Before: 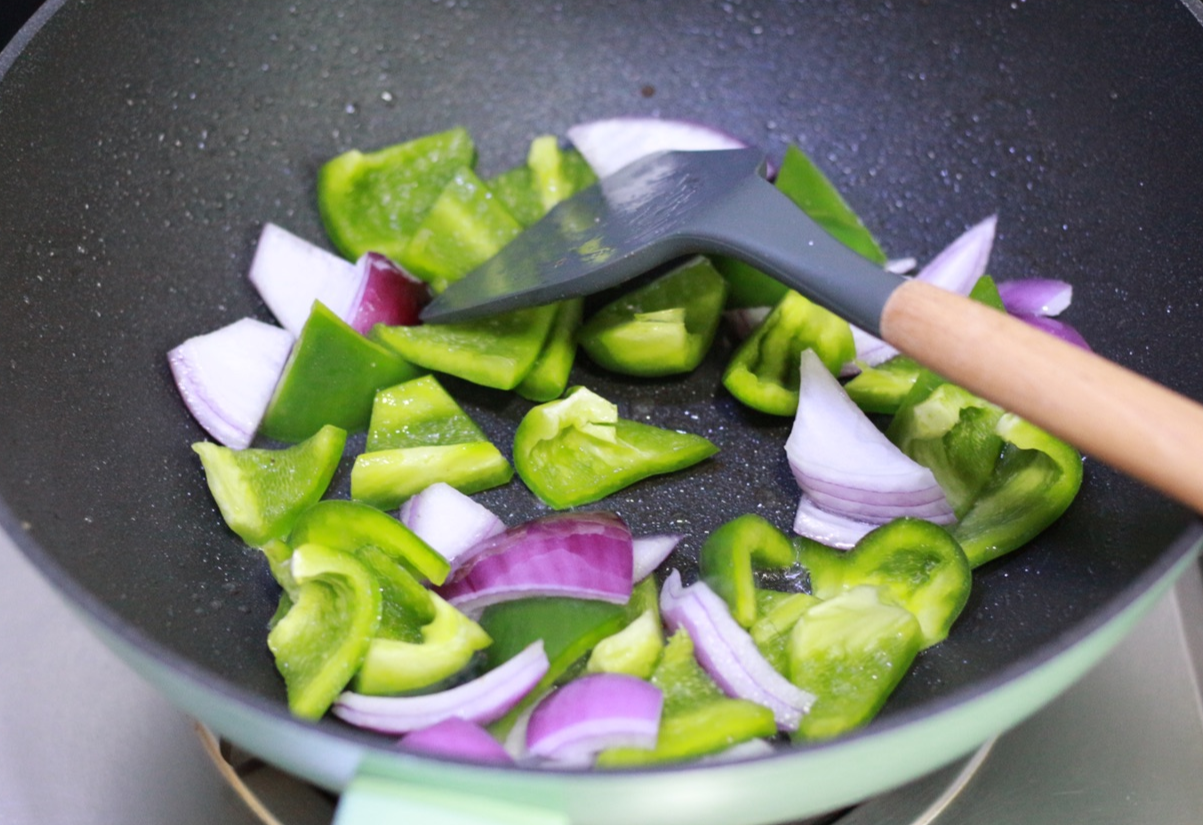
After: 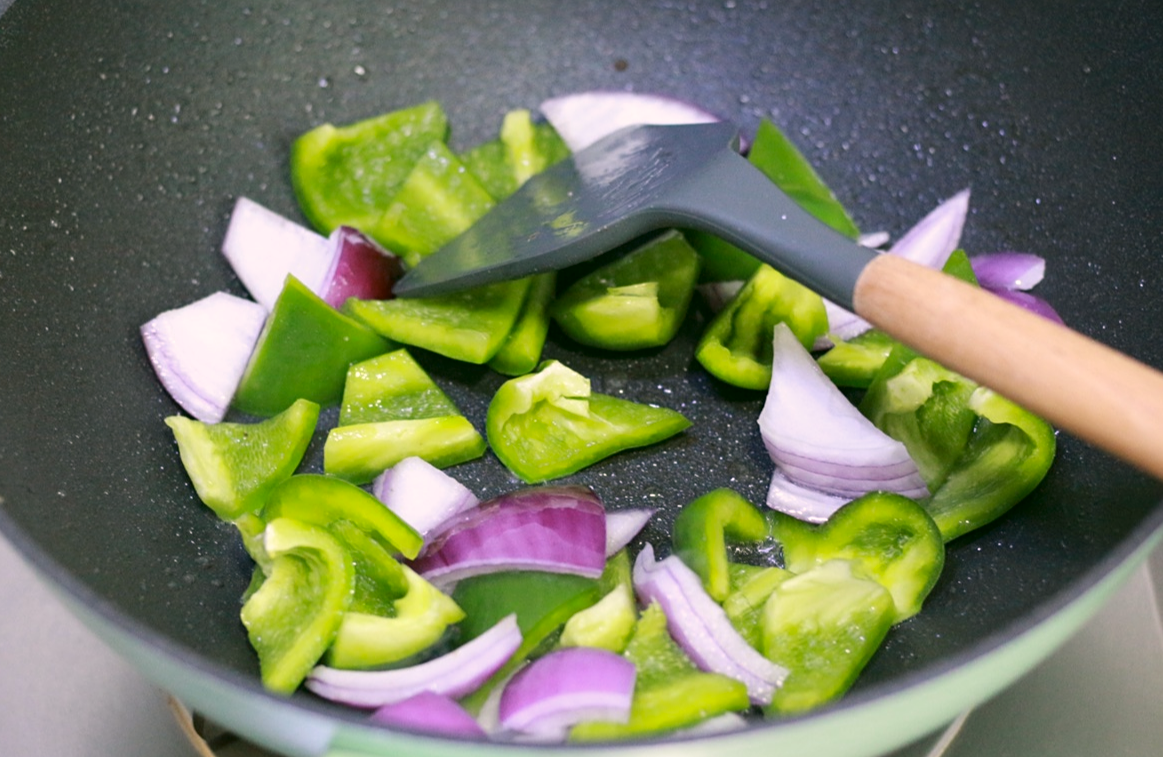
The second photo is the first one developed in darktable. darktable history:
crop: left 2.246%, top 3.154%, right 1.019%, bottom 4.986%
exposure: compensate highlight preservation false
sharpen: amount 0.205
color correction: highlights a* 4.14, highlights b* 4.98, shadows a* -8.02, shadows b* 4.66
